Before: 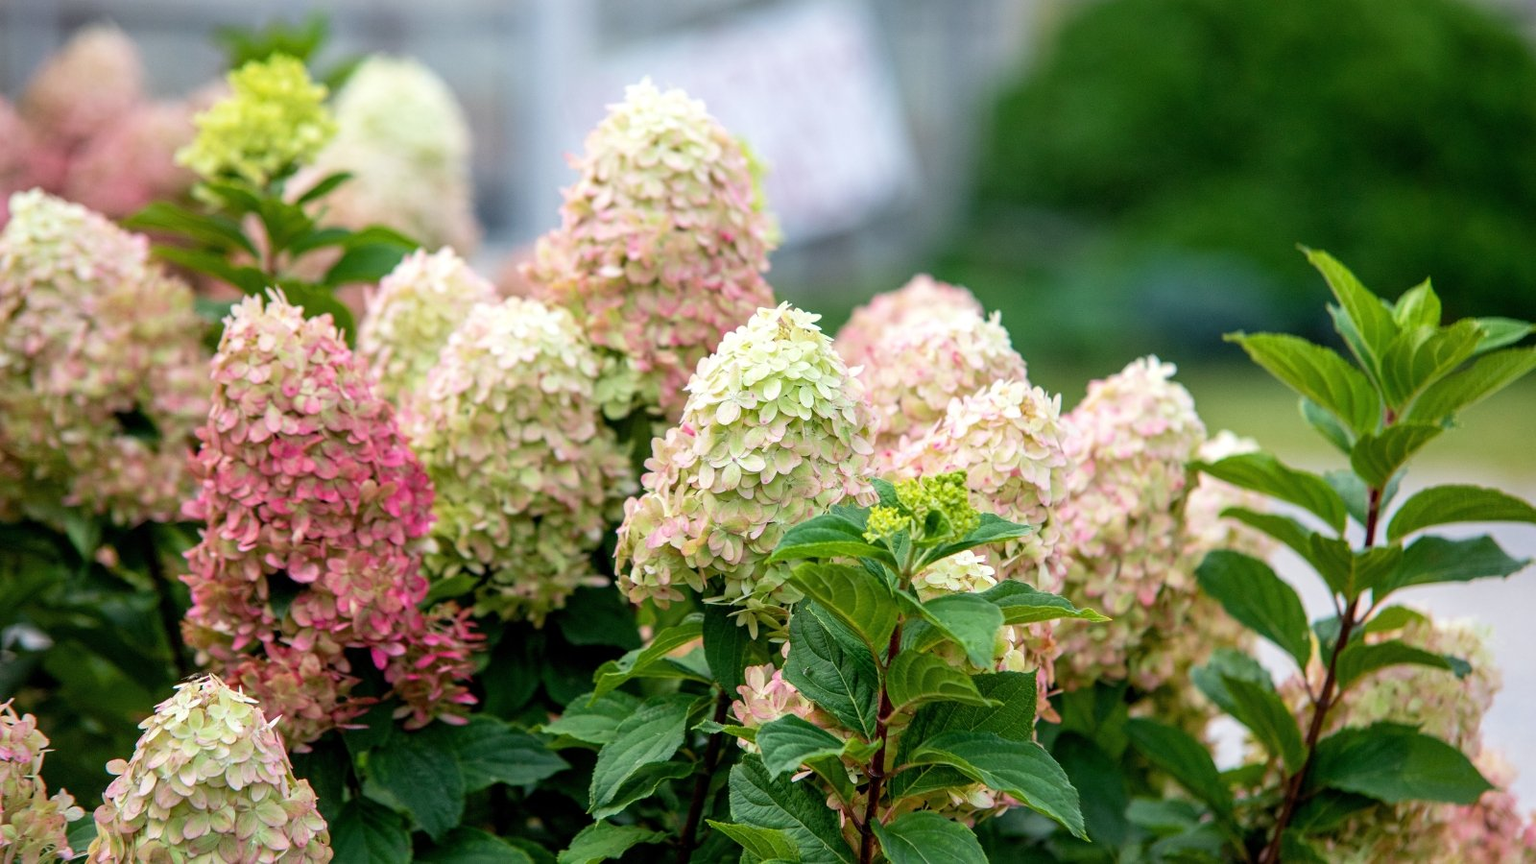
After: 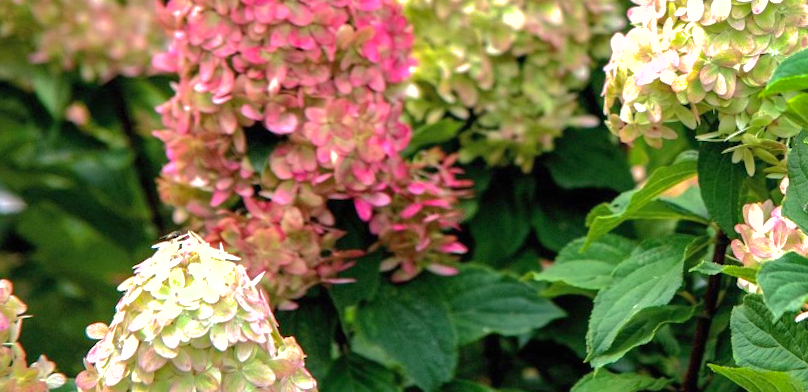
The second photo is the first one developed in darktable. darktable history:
rotate and perspective: rotation -2.12°, lens shift (vertical) 0.009, lens shift (horizontal) -0.008, automatic cropping original format, crop left 0.036, crop right 0.964, crop top 0.05, crop bottom 0.959
tone equalizer: on, module defaults
shadows and highlights: shadows 40, highlights -60
exposure: black level correction 0, exposure 0.9 EV, compensate highlight preservation false
crop and rotate: top 54.778%, right 46.61%, bottom 0.159%
